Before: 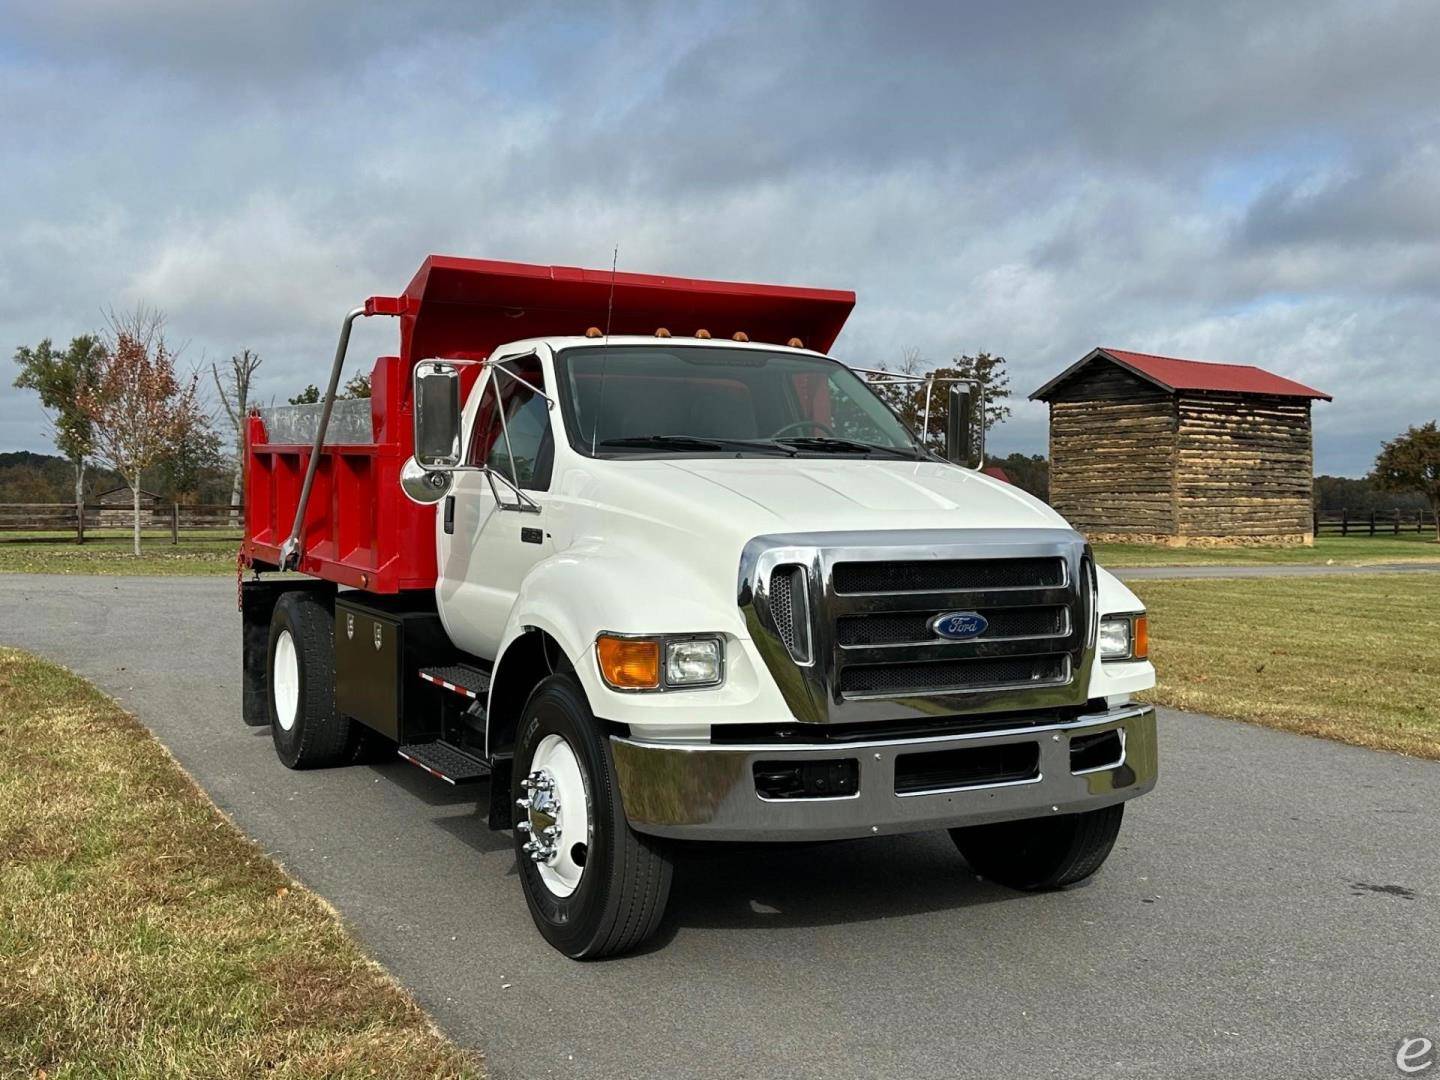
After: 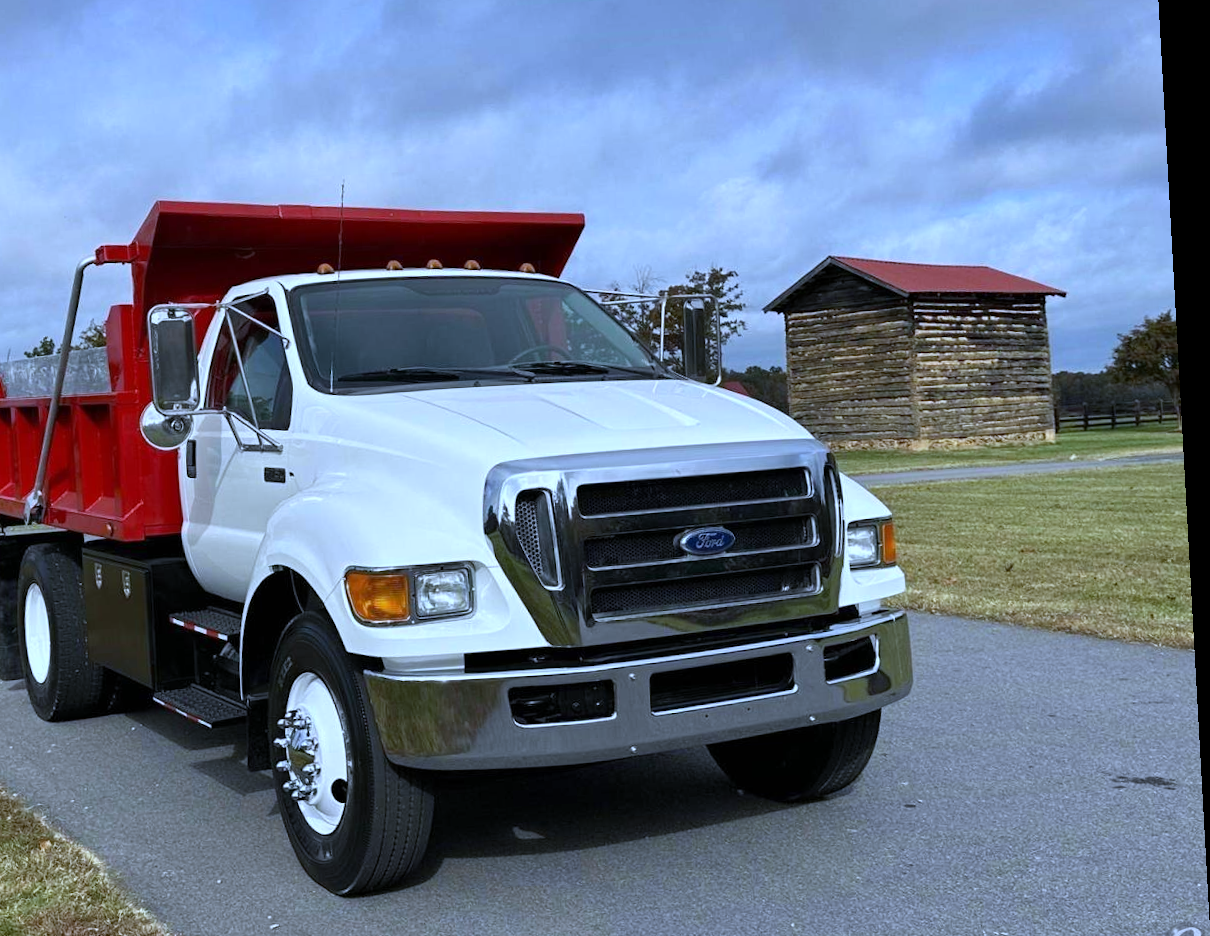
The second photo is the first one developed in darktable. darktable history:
rotate and perspective: rotation -3.18°, automatic cropping off
crop: left 19.159%, top 9.58%, bottom 9.58%
white balance: red 0.871, blue 1.249
